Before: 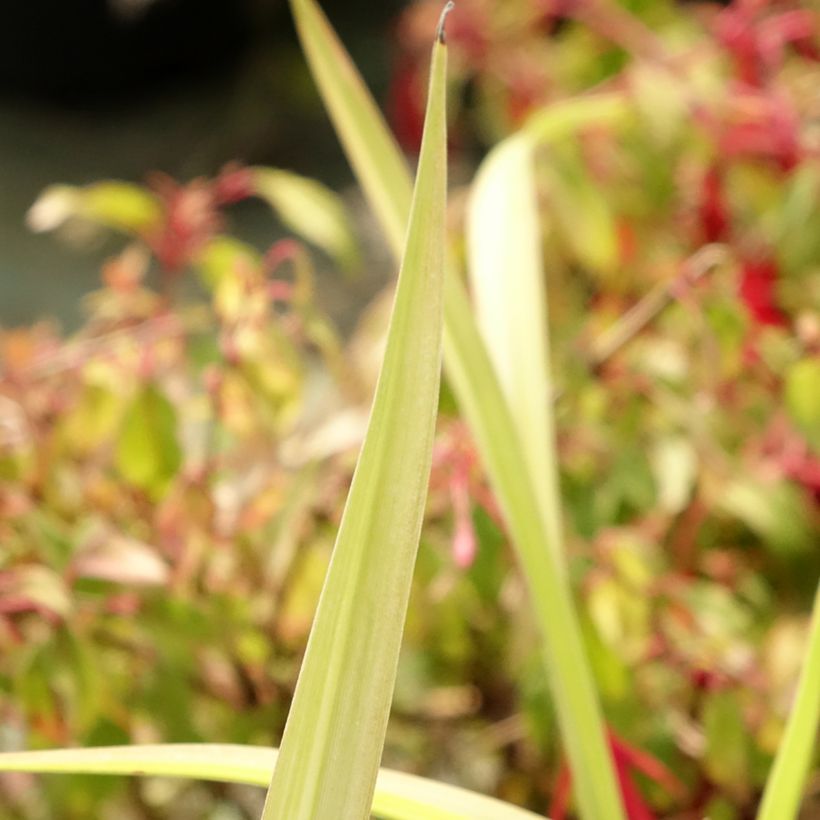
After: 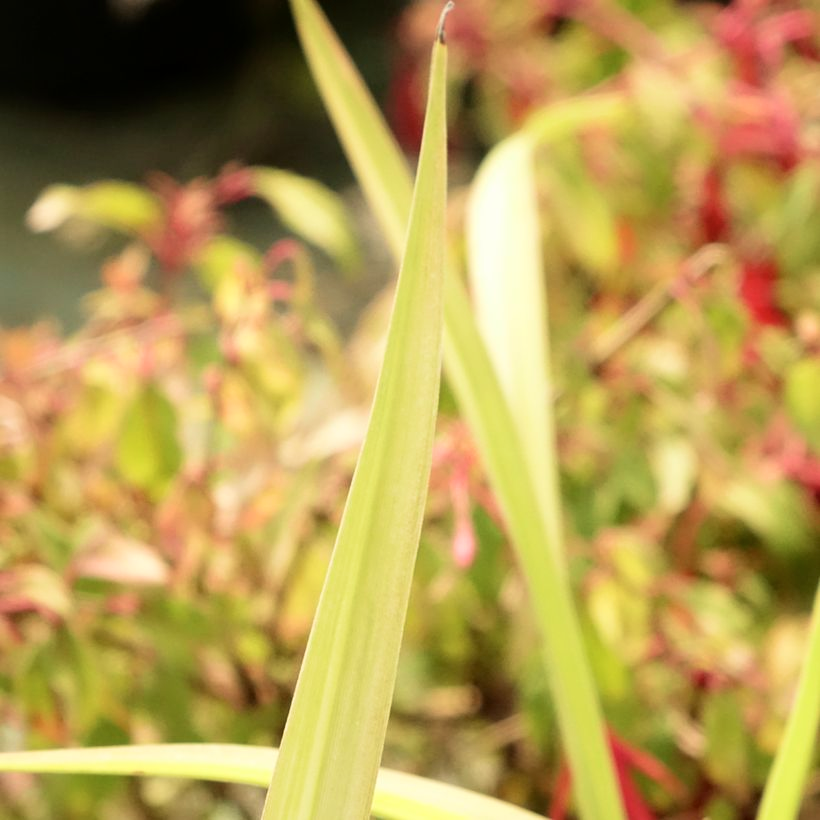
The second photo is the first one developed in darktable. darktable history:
tone curve: curves: ch0 [(0, 0) (0.004, 0.002) (0.02, 0.013) (0.218, 0.218) (0.664, 0.718) (0.832, 0.873) (1, 1)], color space Lab, independent channels, preserve colors none
contrast equalizer: y [[0.528 ×6], [0.514 ×6], [0.362 ×6], [0 ×6], [0 ×6]], mix -0.312
velvia: on, module defaults
